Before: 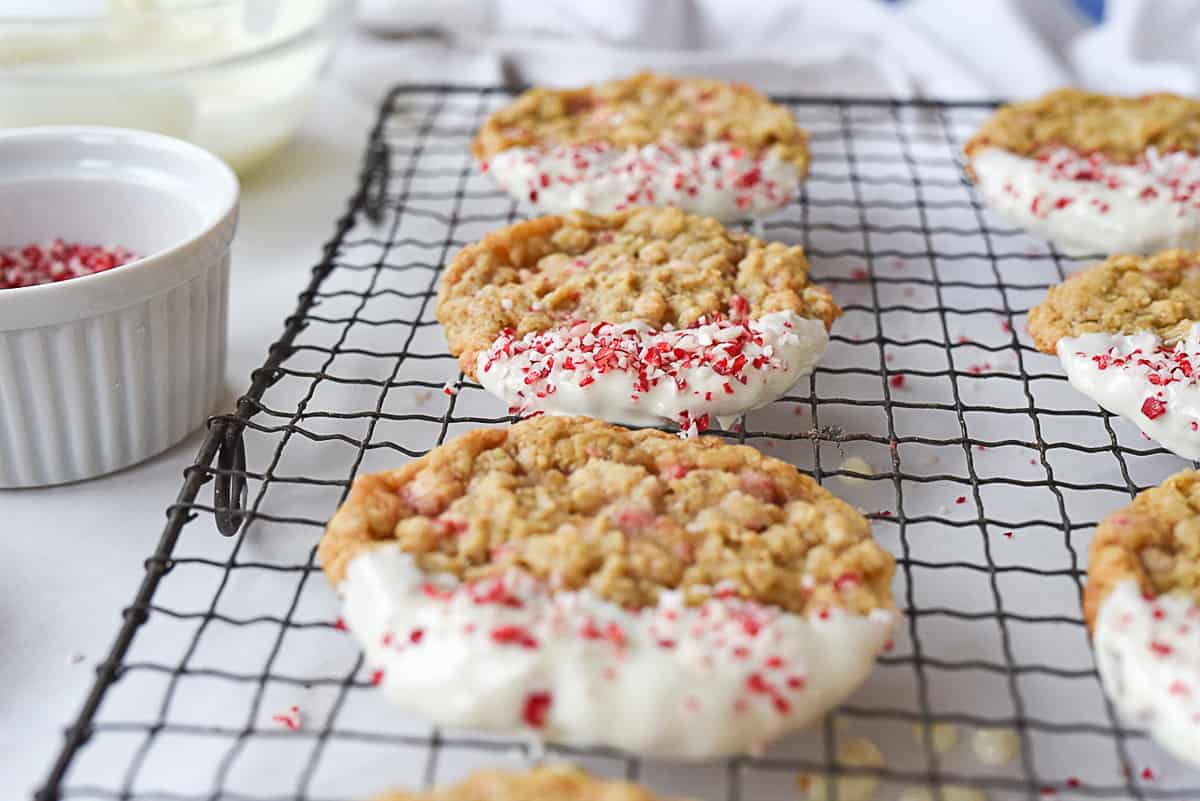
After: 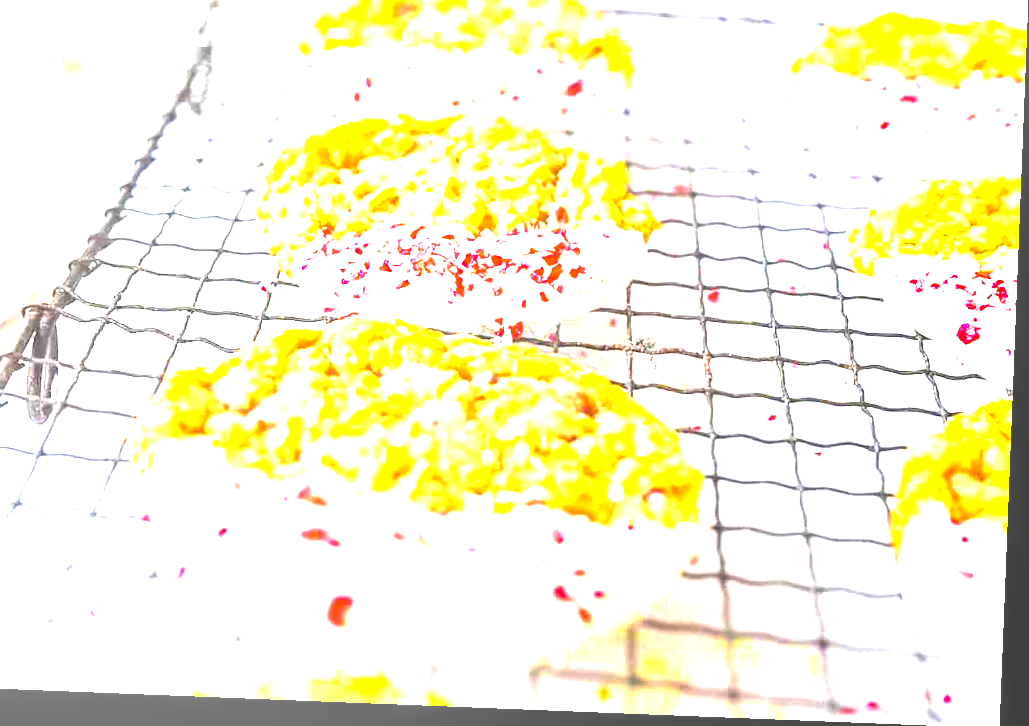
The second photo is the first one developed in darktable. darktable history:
rotate and perspective: rotation 2.27°, automatic cropping off
local contrast: on, module defaults
color balance rgb: linear chroma grading › shadows -10%, linear chroma grading › global chroma 20%, perceptual saturation grading › global saturation 15%, perceptual brilliance grading › global brilliance 30%, perceptual brilliance grading › highlights 12%, perceptual brilliance grading › mid-tones 24%, global vibrance 20%
exposure: black level correction 0, exposure 1.3 EV, compensate exposure bias true, compensate highlight preservation false
crop: left 16.315%, top 14.246%
